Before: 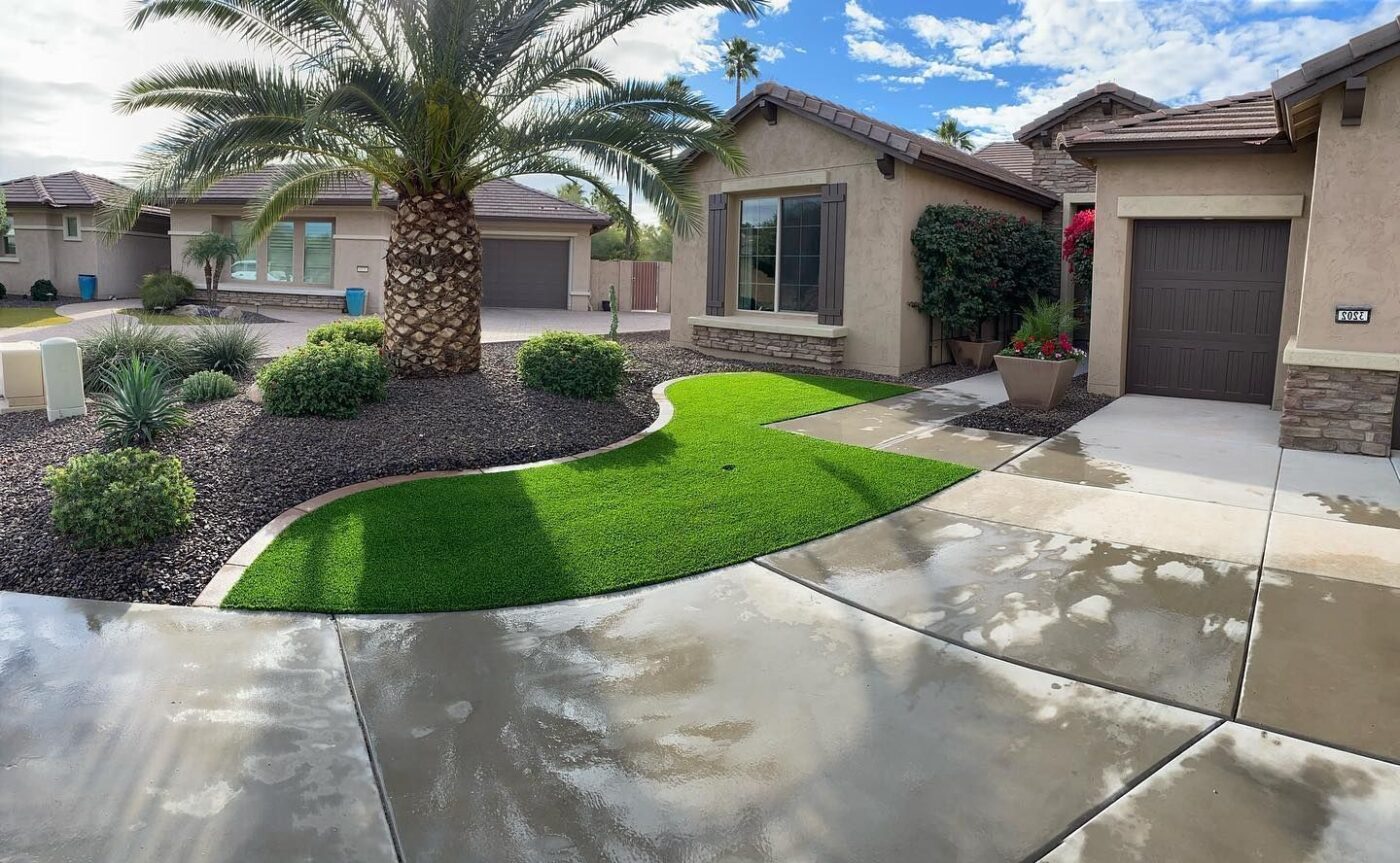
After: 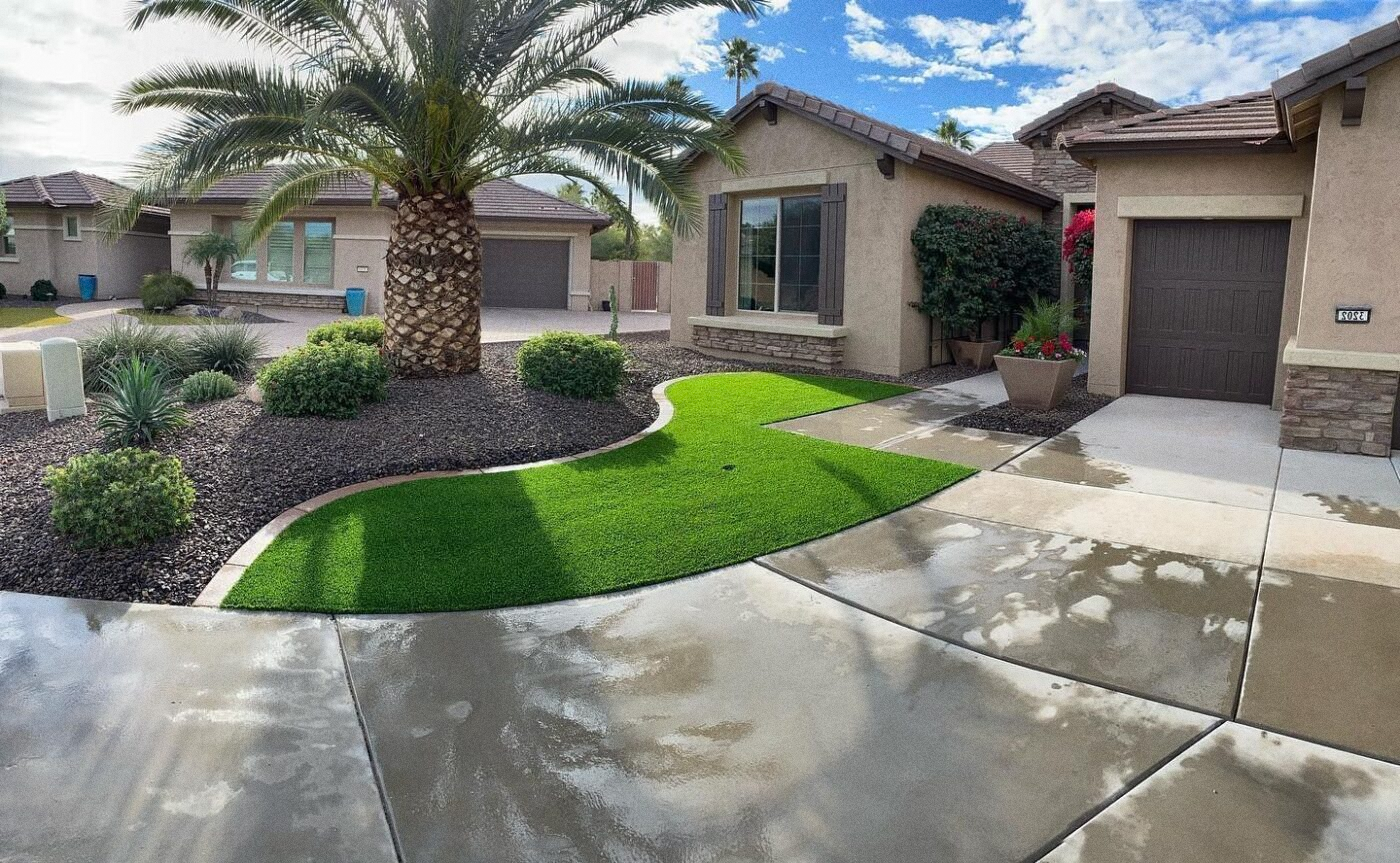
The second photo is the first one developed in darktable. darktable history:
shadows and highlights: soften with gaussian
grain: coarseness 0.09 ISO
